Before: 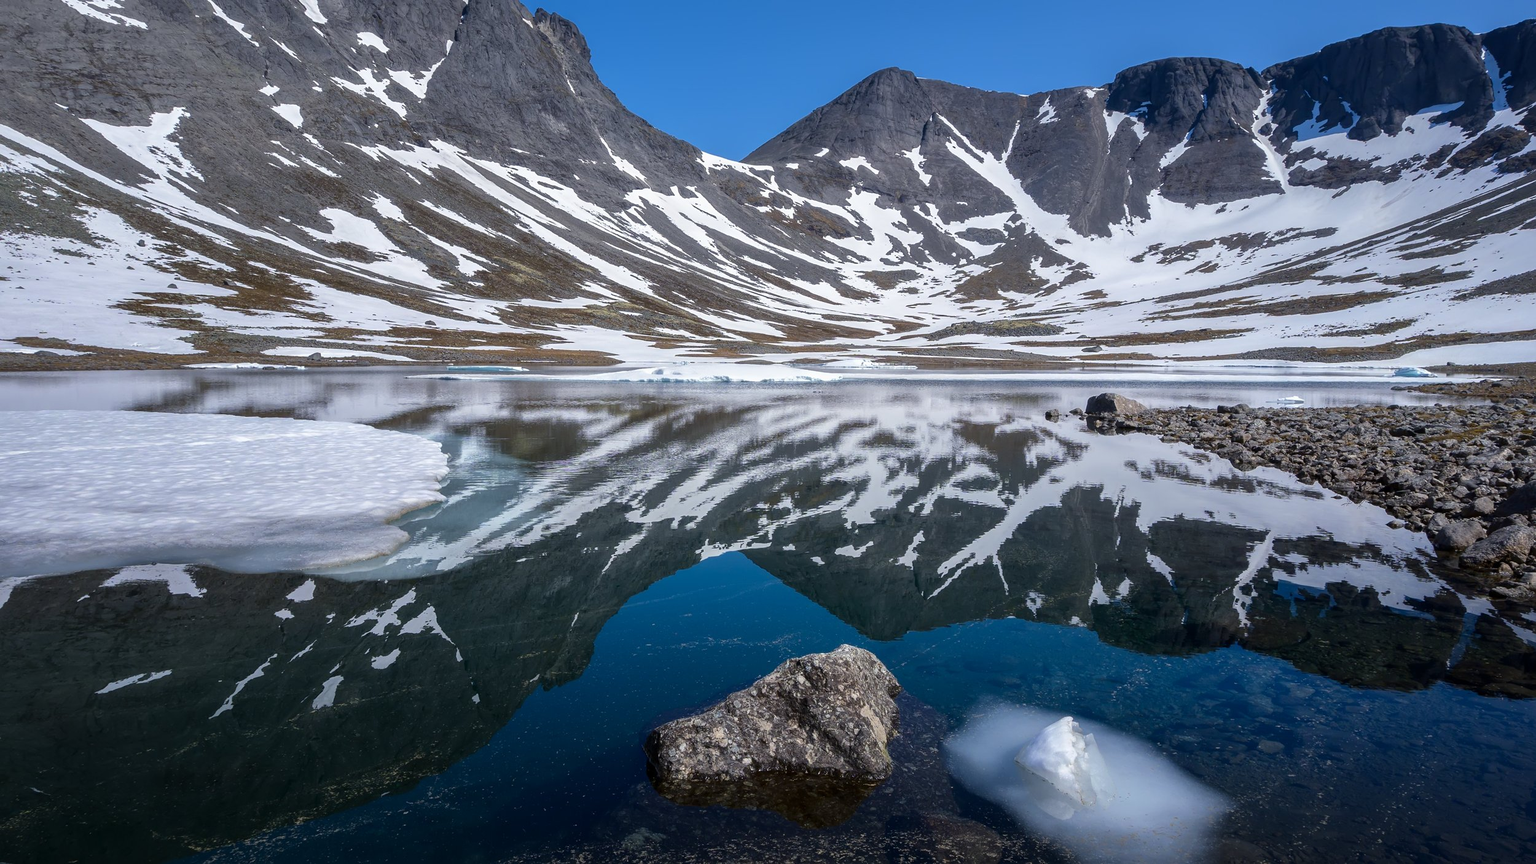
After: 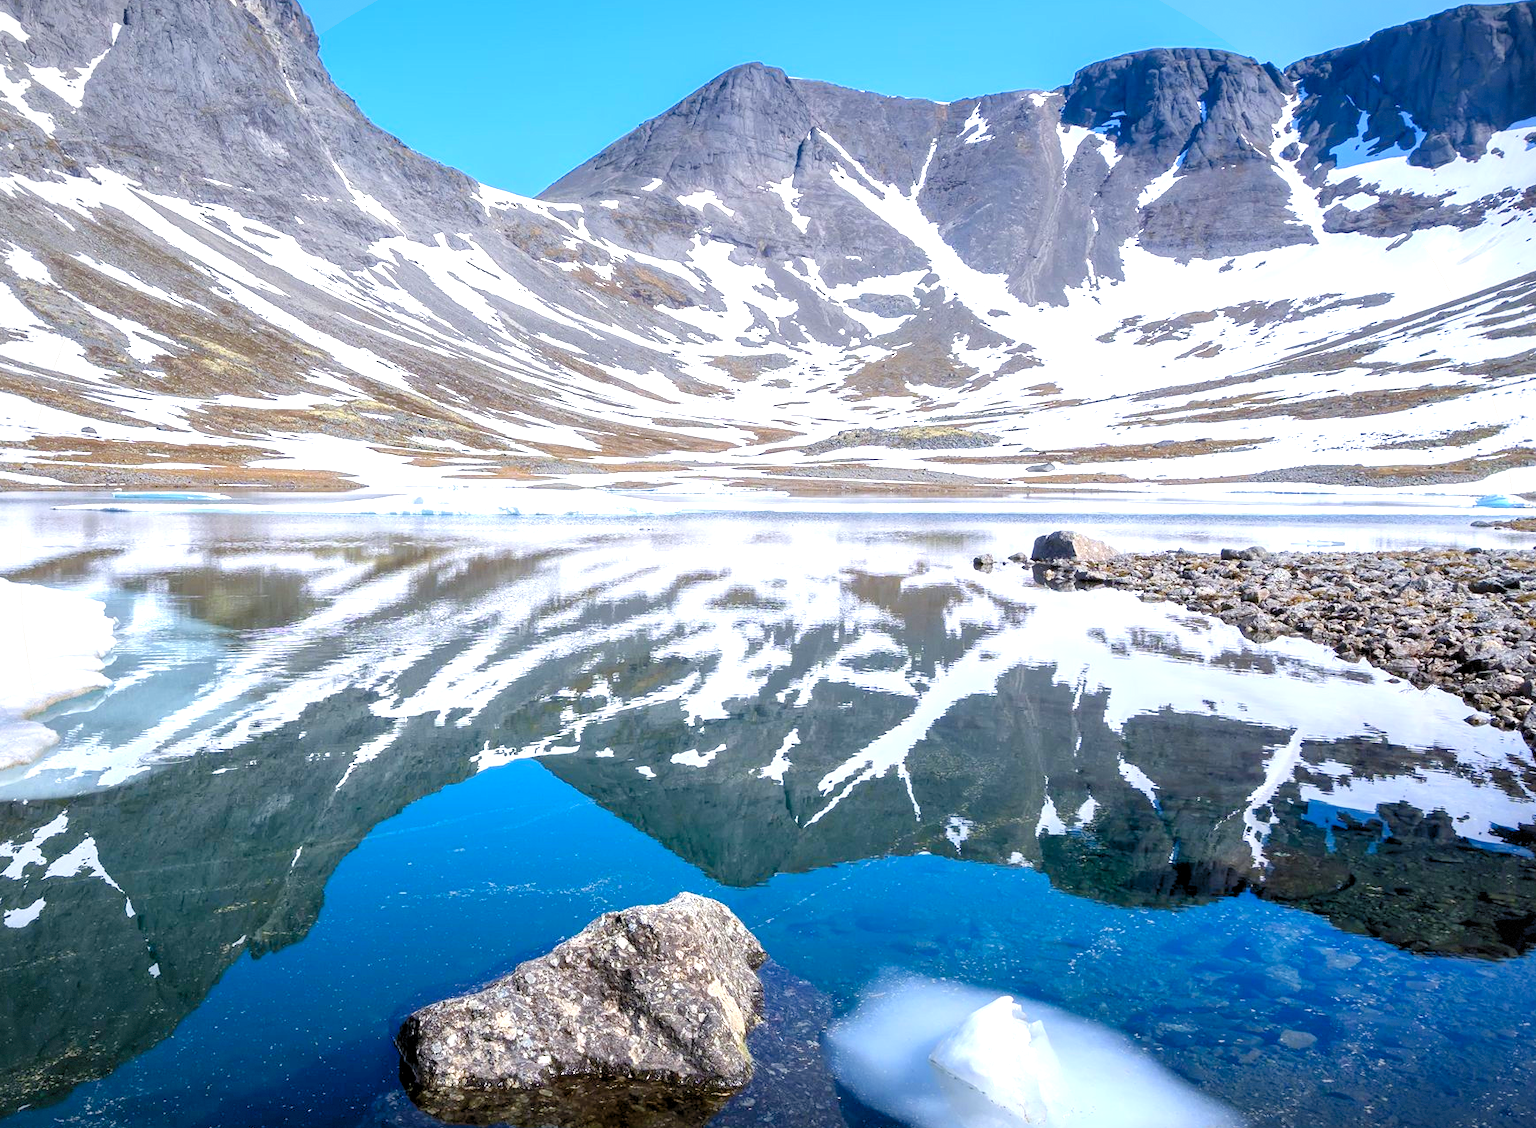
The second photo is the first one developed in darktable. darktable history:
exposure: exposure 0.564 EV, compensate highlight preservation false
crop and rotate: left 24.034%, top 2.838%, right 6.406%, bottom 6.299%
vignetting: fall-off start 97.28%, fall-off radius 79%, brightness -0.462, saturation -0.3, width/height ratio 1.114, dithering 8-bit output, unbound false
levels: levels [0.036, 0.364, 0.827]
